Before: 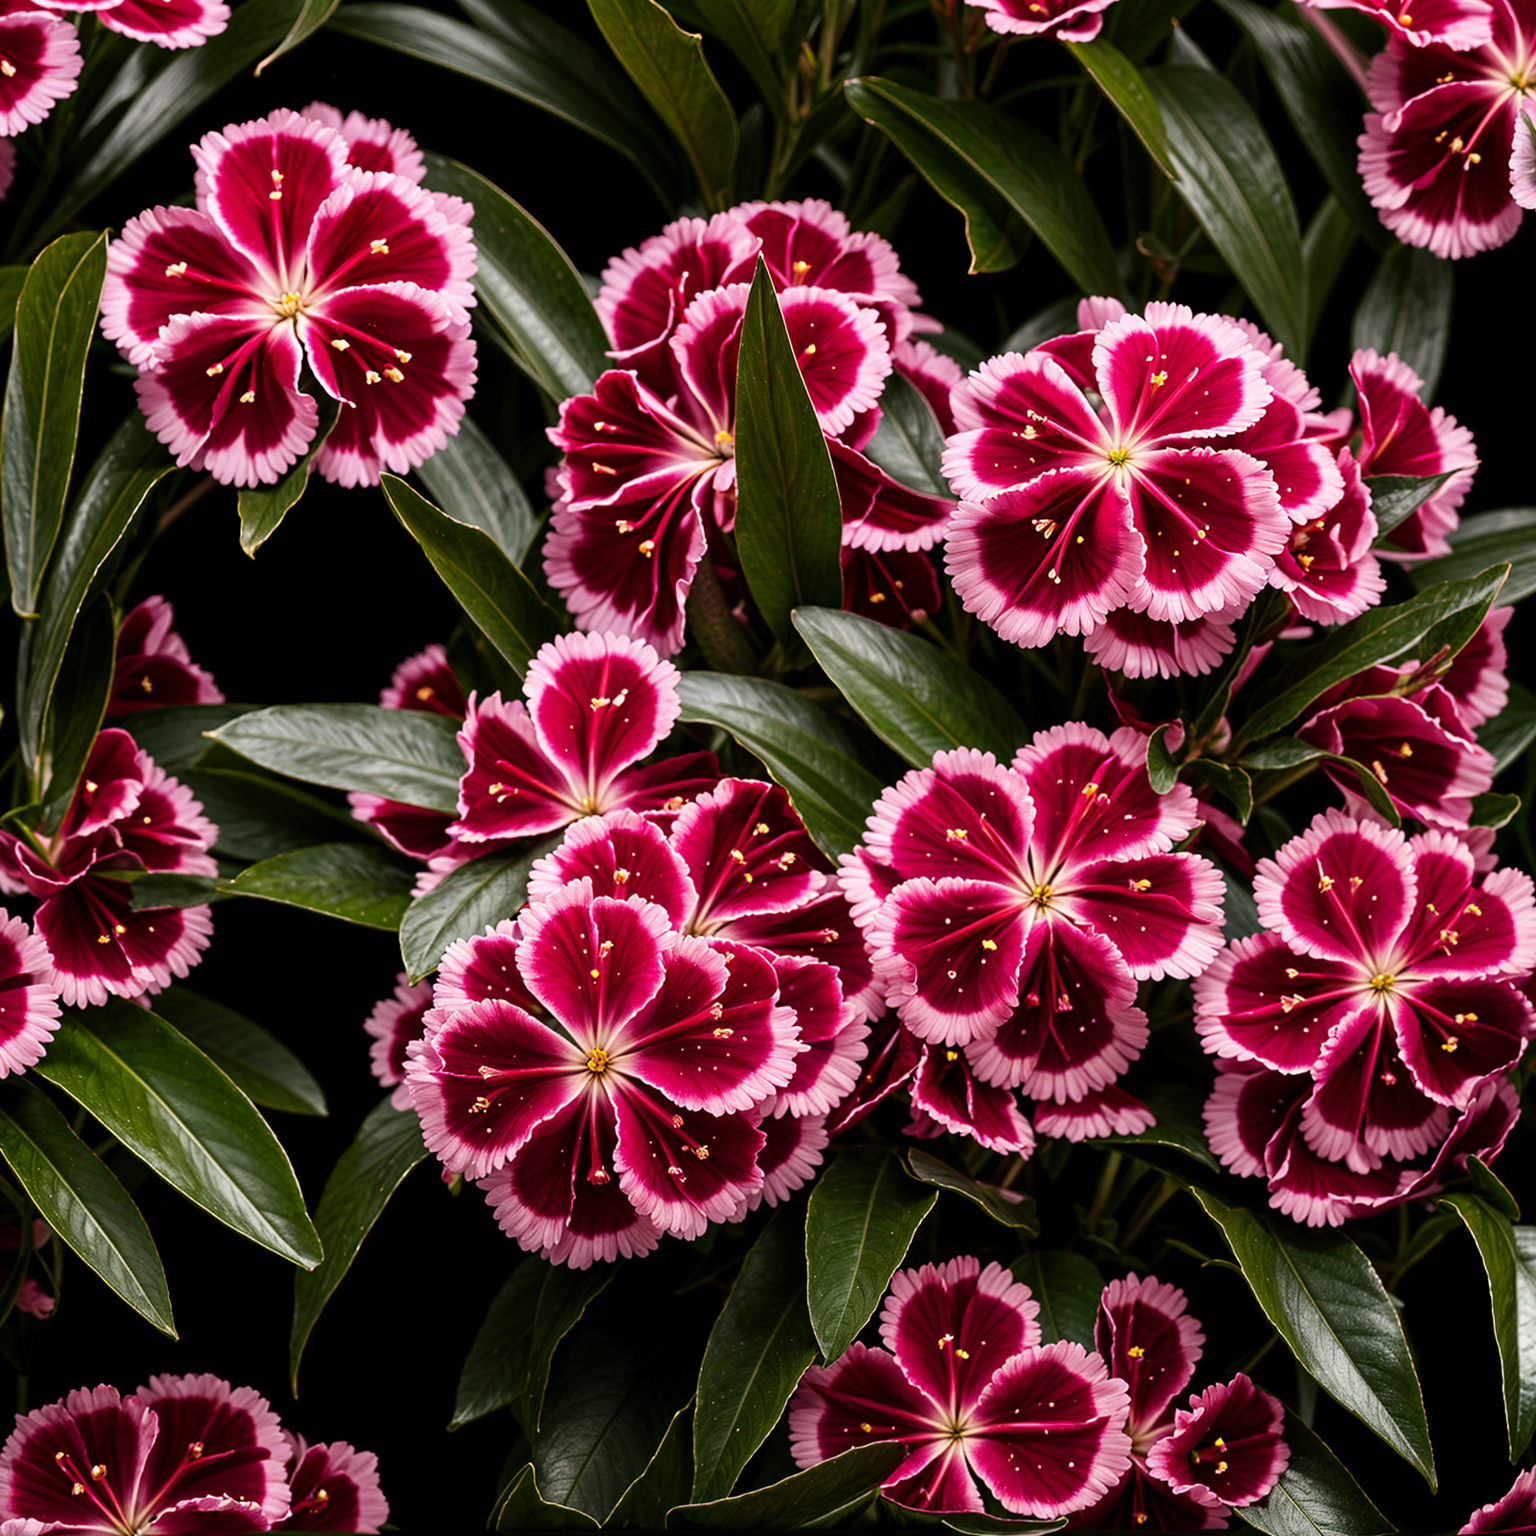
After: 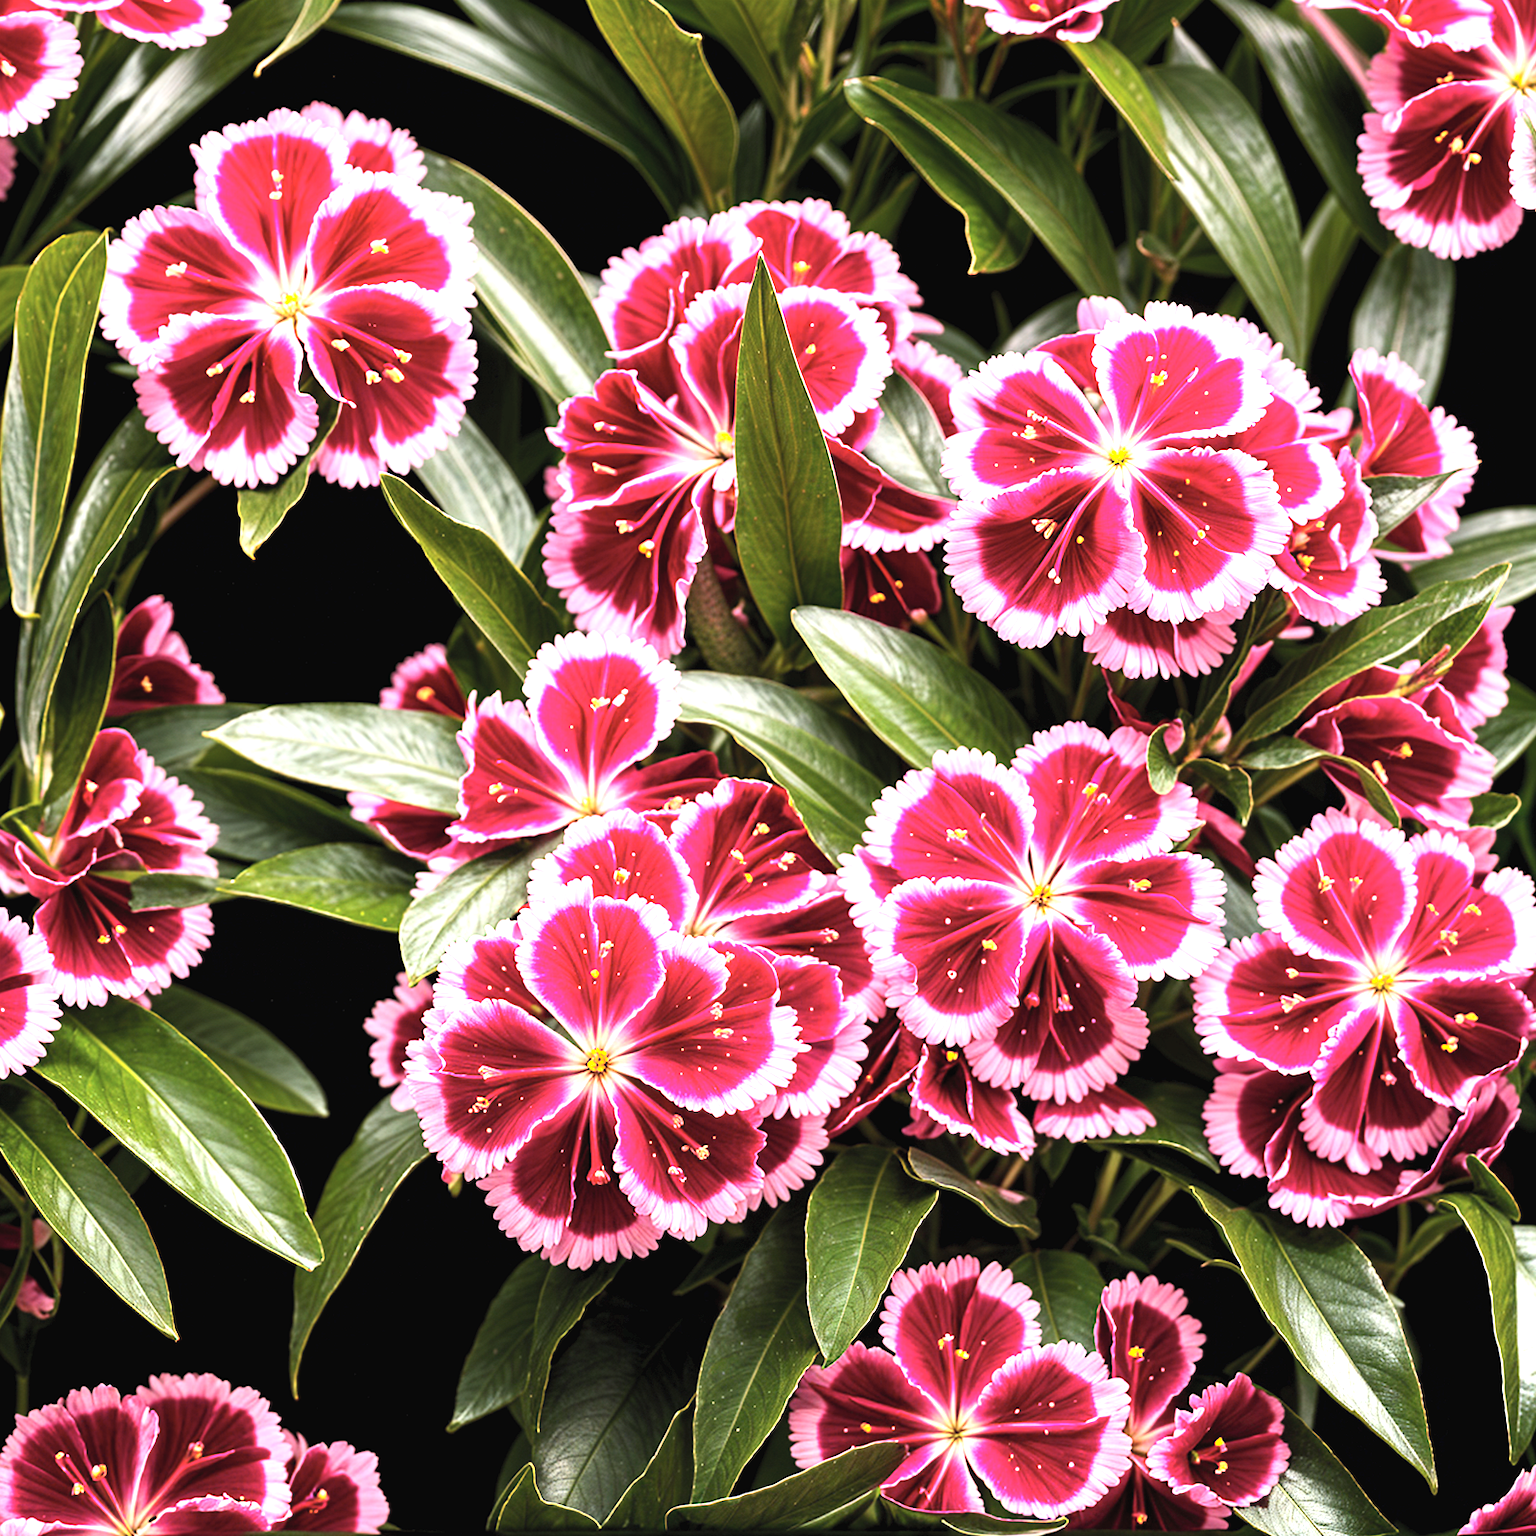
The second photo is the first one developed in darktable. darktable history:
contrast brightness saturation: contrast 0.14, brightness 0.21
exposure: black level correction 0, exposure 1.625 EV, compensate exposure bias true, compensate highlight preservation false
